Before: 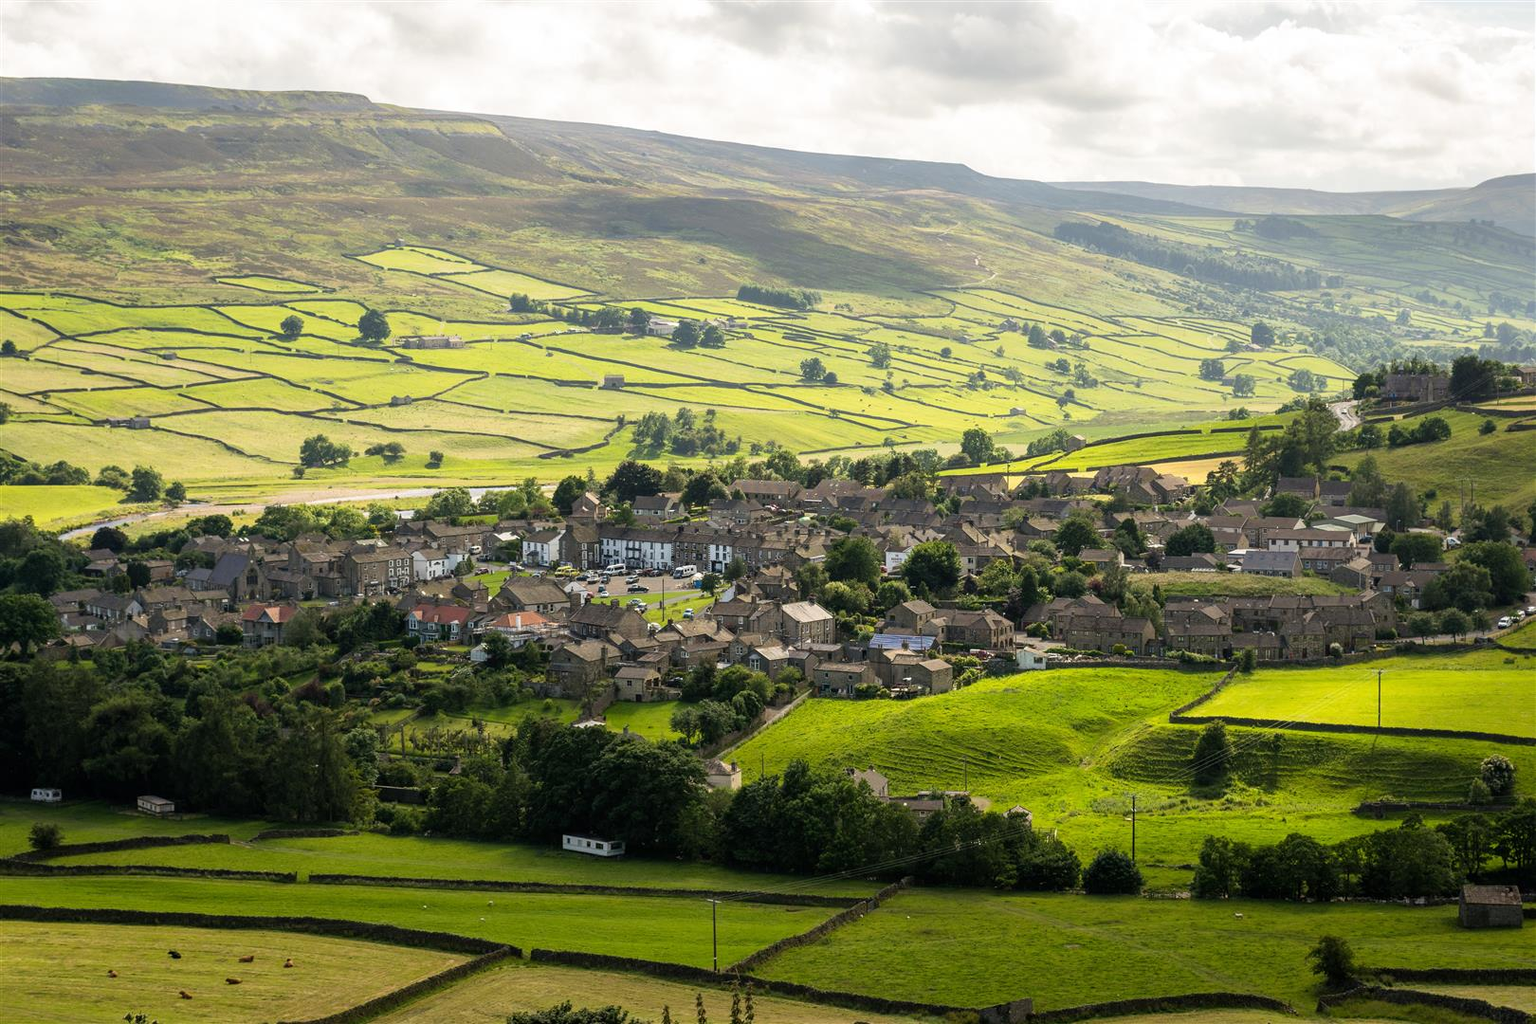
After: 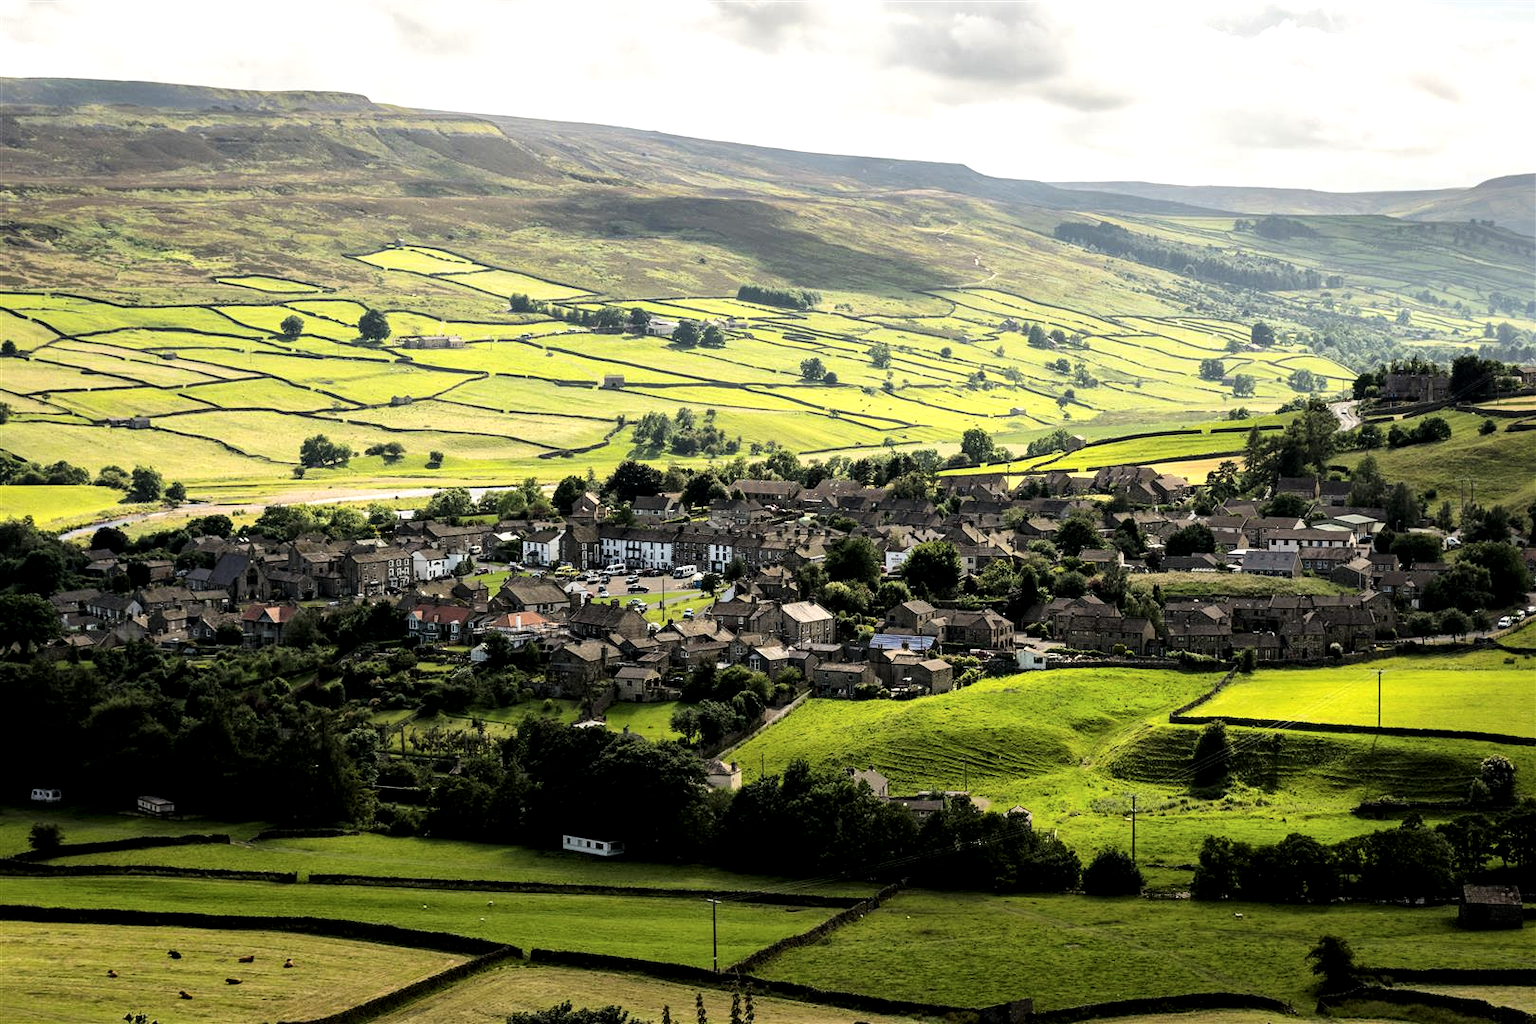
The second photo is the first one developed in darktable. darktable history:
levels: levels [0.029, 0.545, 0.971]
haze removal: compatibility mode true, adaptive false
local contrast: mode bilateral grid, contrast 19, coarseness 51, detail 119%, midtone range 0.2
tone curve: curves: ch0 [(0, 0) (0.003, 0.004) (0.011, 0.006) (0.025, 0.011) (0.044, 0.017) (0.069, 0.029) (0.1, 0.047) (0.136, 0.07) (0.177, 0.121) (0.224, 0.182) (0.277, 0.257) (0.335, 0.342) (0.399, 0.432) (0.468, 0.526) (0.543, 0.621) (0.623, 0.711) (0.709, 0.792) (0.801, 0.87) (0.898, 0.951) (1, 1)], color space Lab, independent channels, preserve colors none
